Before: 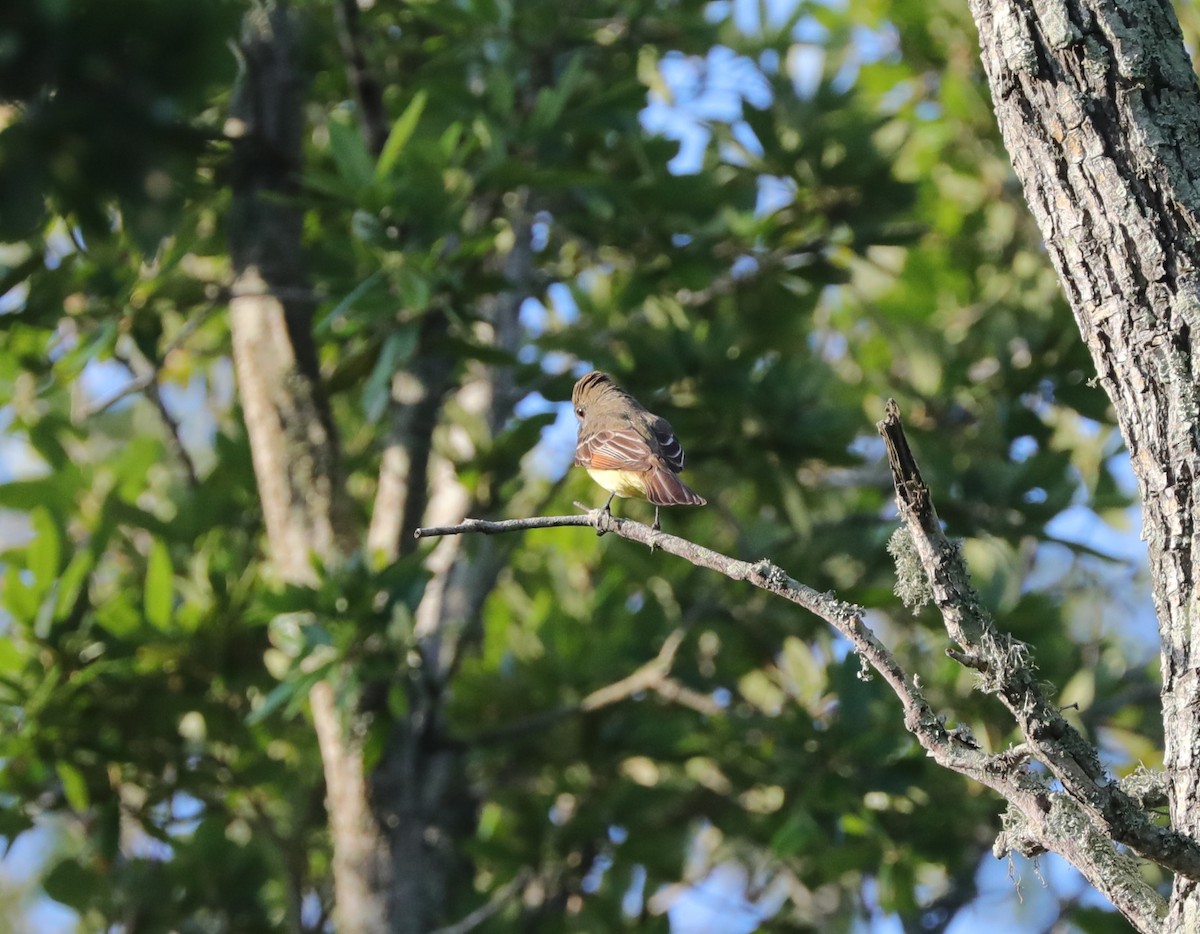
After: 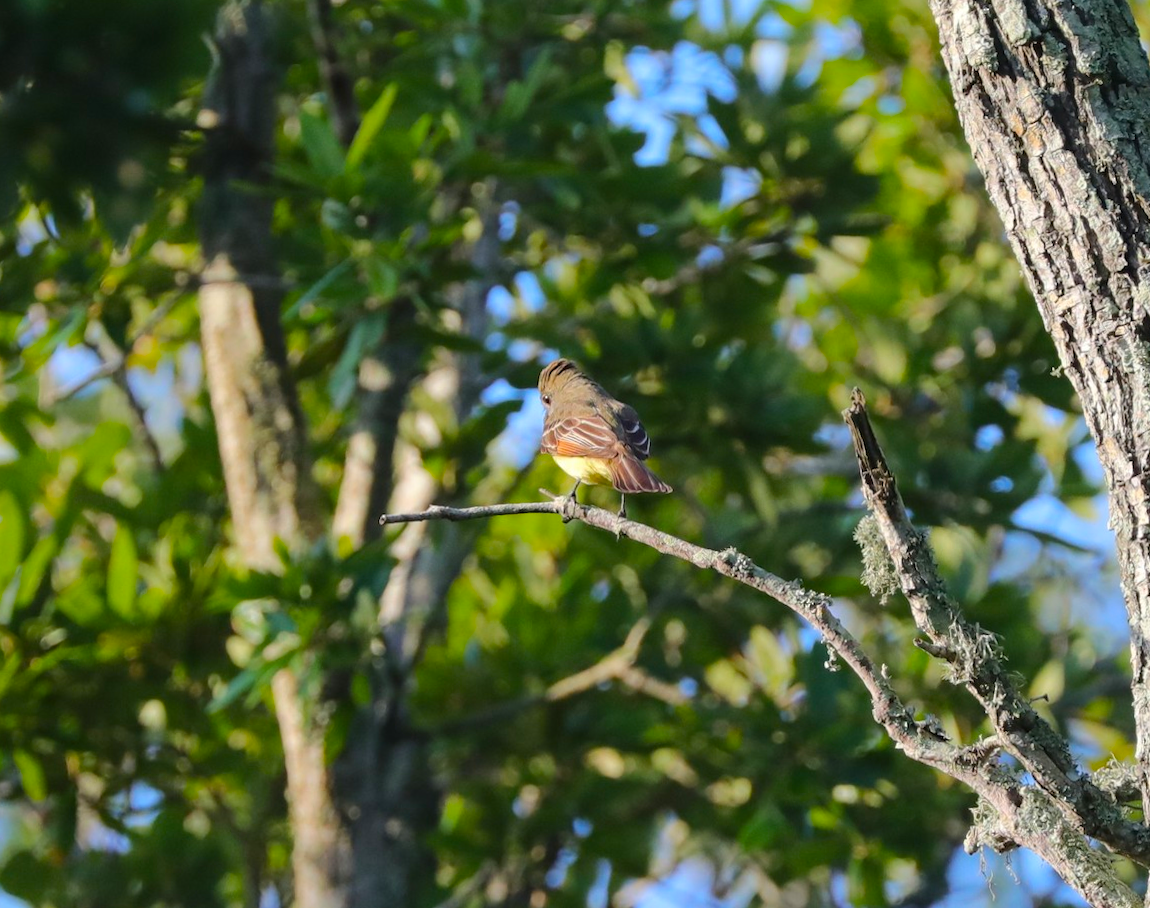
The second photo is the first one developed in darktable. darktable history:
white balance: emerald 1
rotate and perspective: rotation 0.226°, lens shift (vertical) -0.042, crop left 0.023, crop right 0.982, crop top 0.006, crop bottom 0.994
color balance rgb: perceptual saturation grading › global saturation 30%, global vibrance 20%
crop: left 1.743%, right 0.268%, bottom 2.011%
